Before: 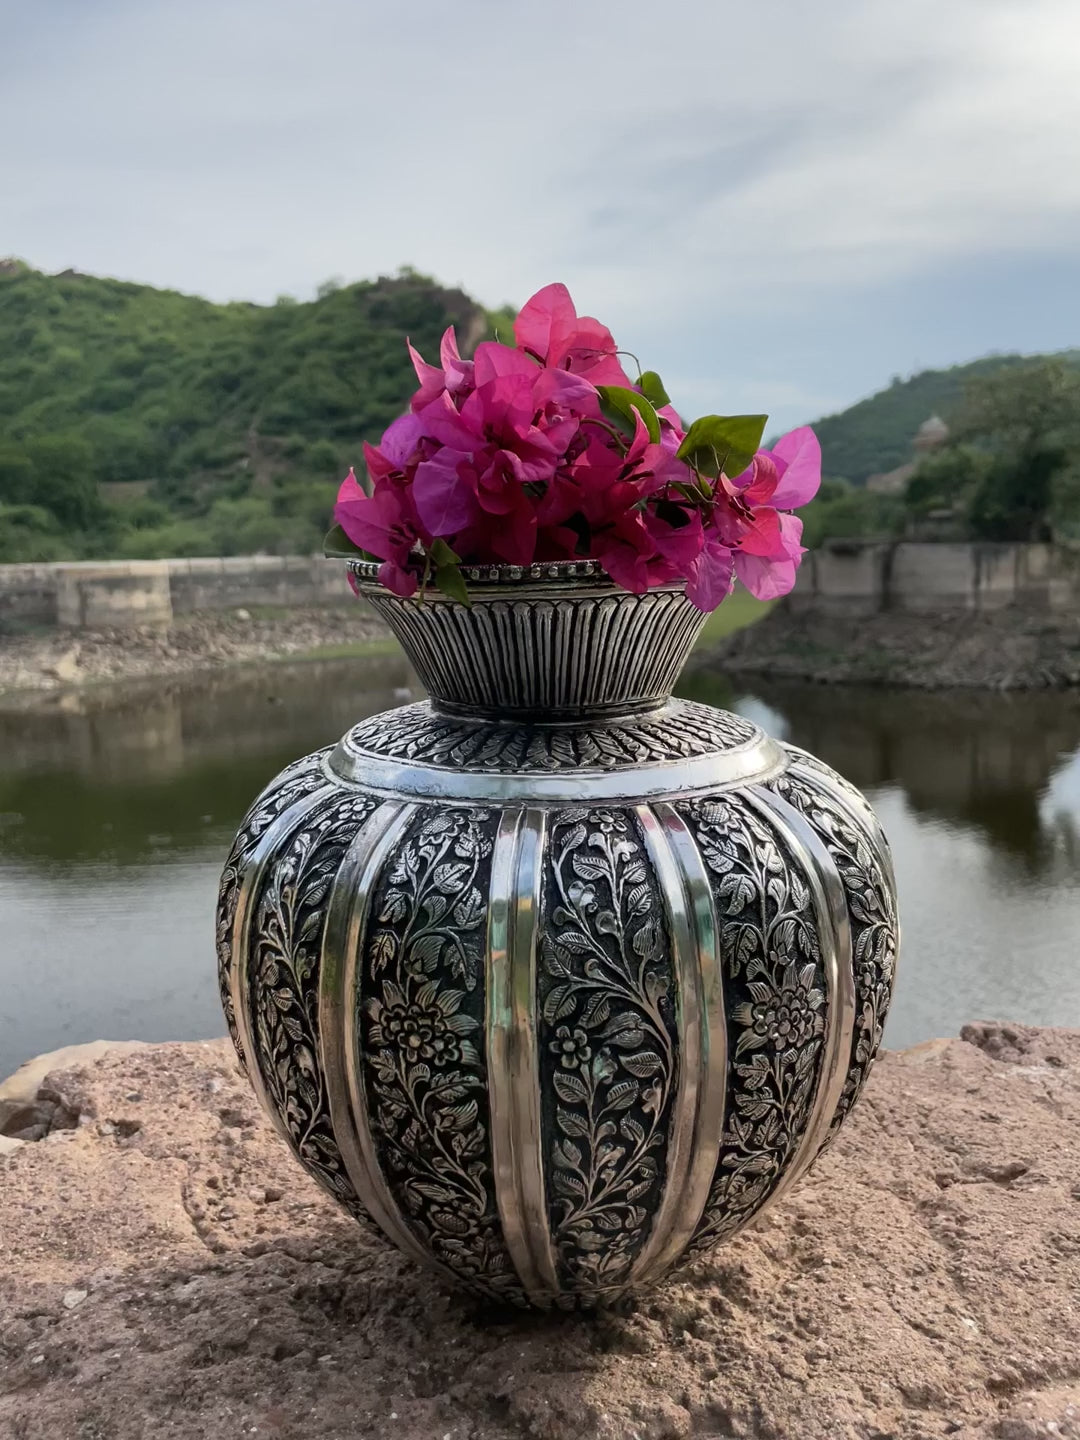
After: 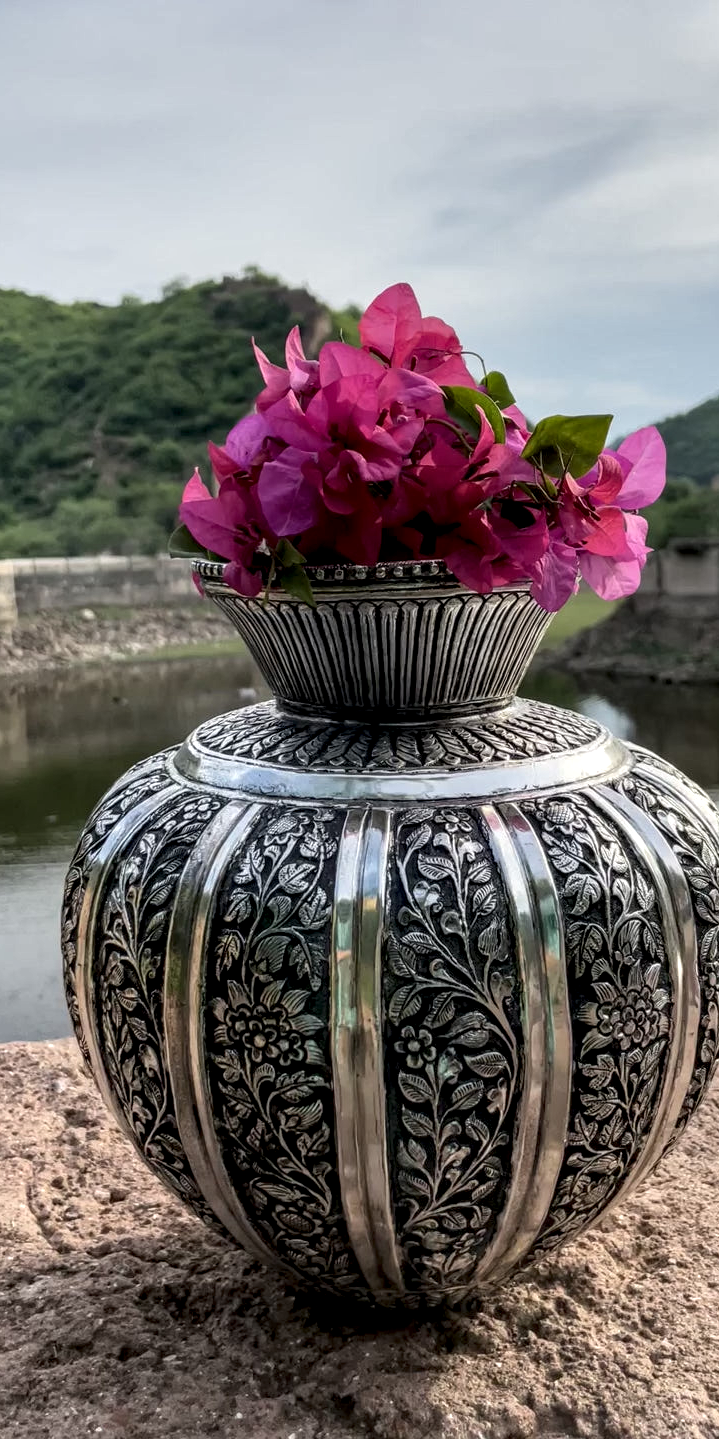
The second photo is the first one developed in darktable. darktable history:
crop and rotate: left 14.385%, right 18.948%
local contrast: detail 154%
